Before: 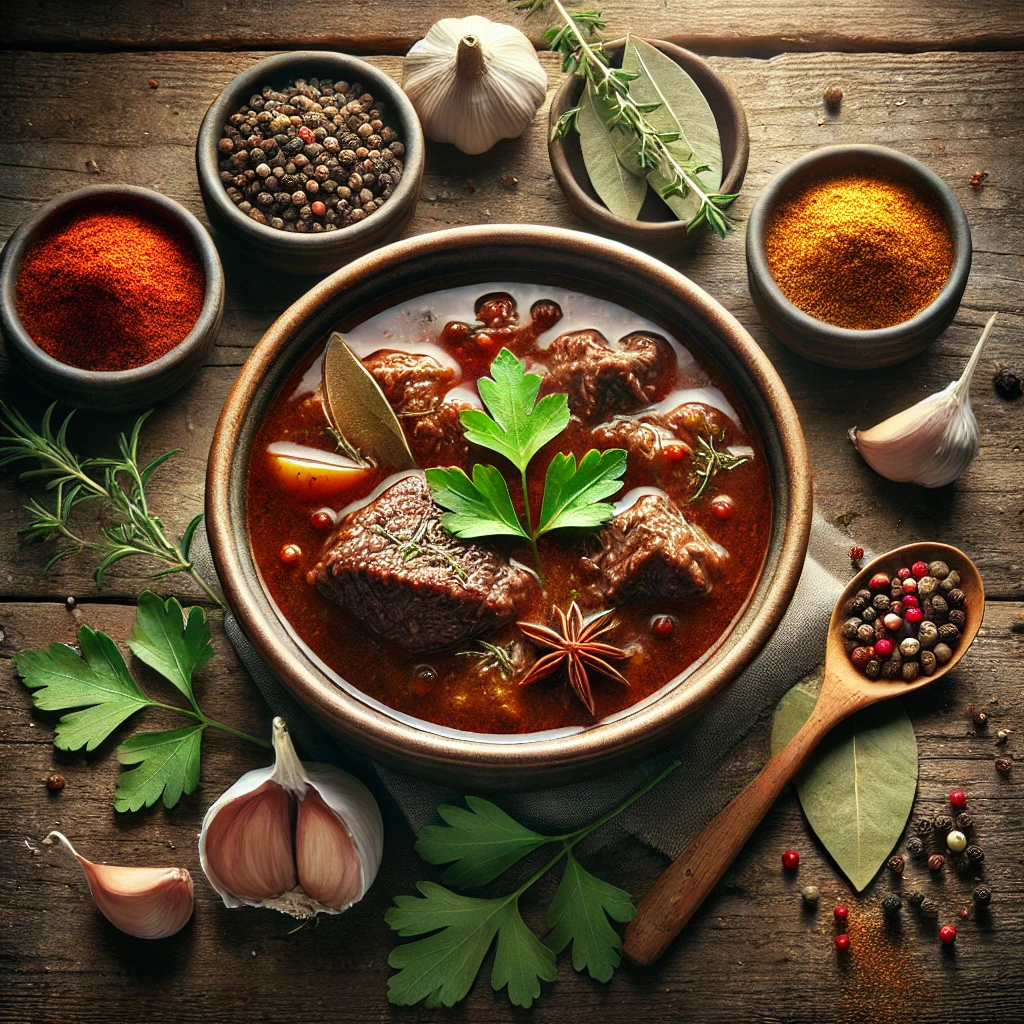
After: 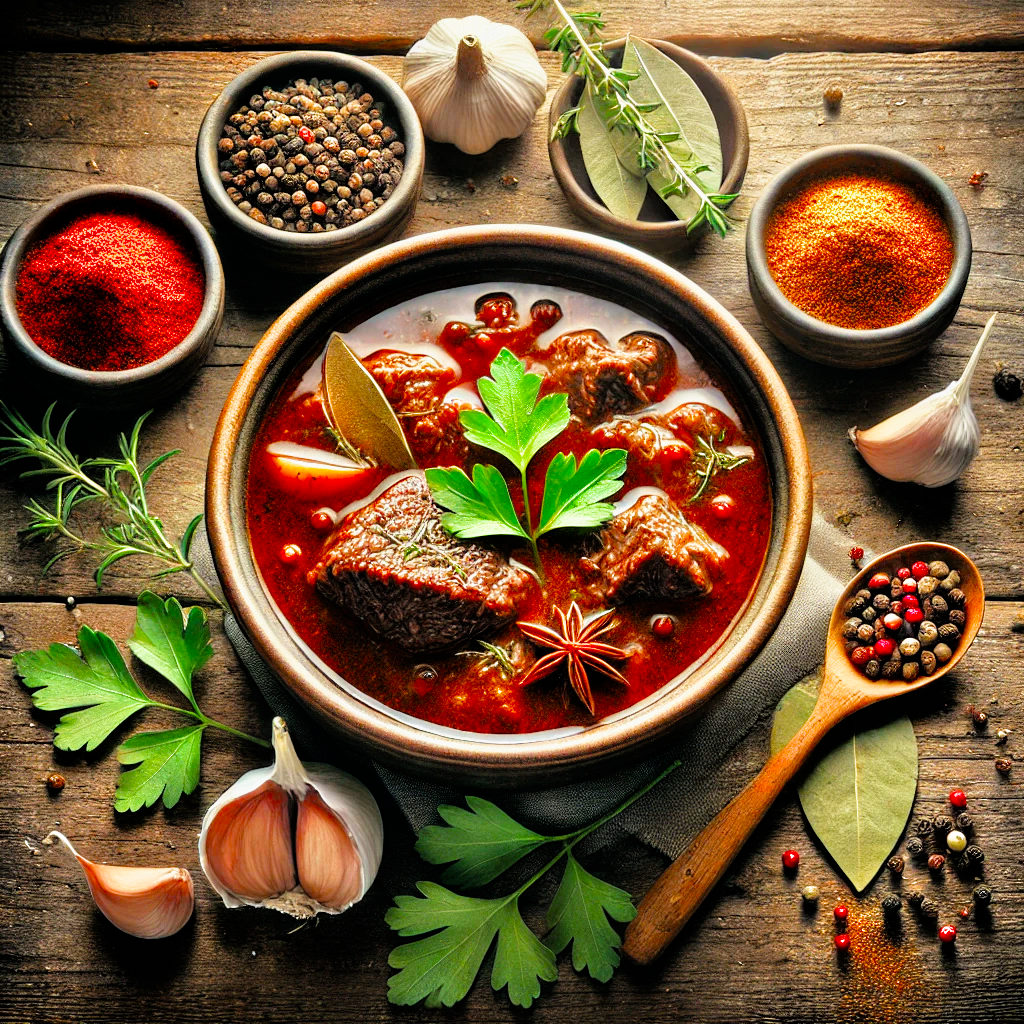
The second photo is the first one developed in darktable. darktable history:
filmic rgb: black relative exposure -12 EV, white relative exposure 2.8 EV, threshold 3 EV, target black luminance 0%, hardness 8.06, latitude 70.41%, contrast 1.14, highlights saturation mix 10%, shadows ↔ highlights balance -0.388%, color science v4 (2020), iterations of high-quality reconstruction 10, contrast in shadows soft, contrast in highlights soft, enable highlight reconstruction true
grain: coarseness 0.81 ISO, strength 1.34%, mid-tones bias 0%
tone equalizer: -7 EV 0.15 EV, -6 EV 0.6 EV, -5 EV 1.15 EV, -4 EV 1.33 EV, -3 EV 1.15 EV, -2 EV 0.6 EV, -1 EV 0.15 EV, mask exposure compensation -0.5 EV
